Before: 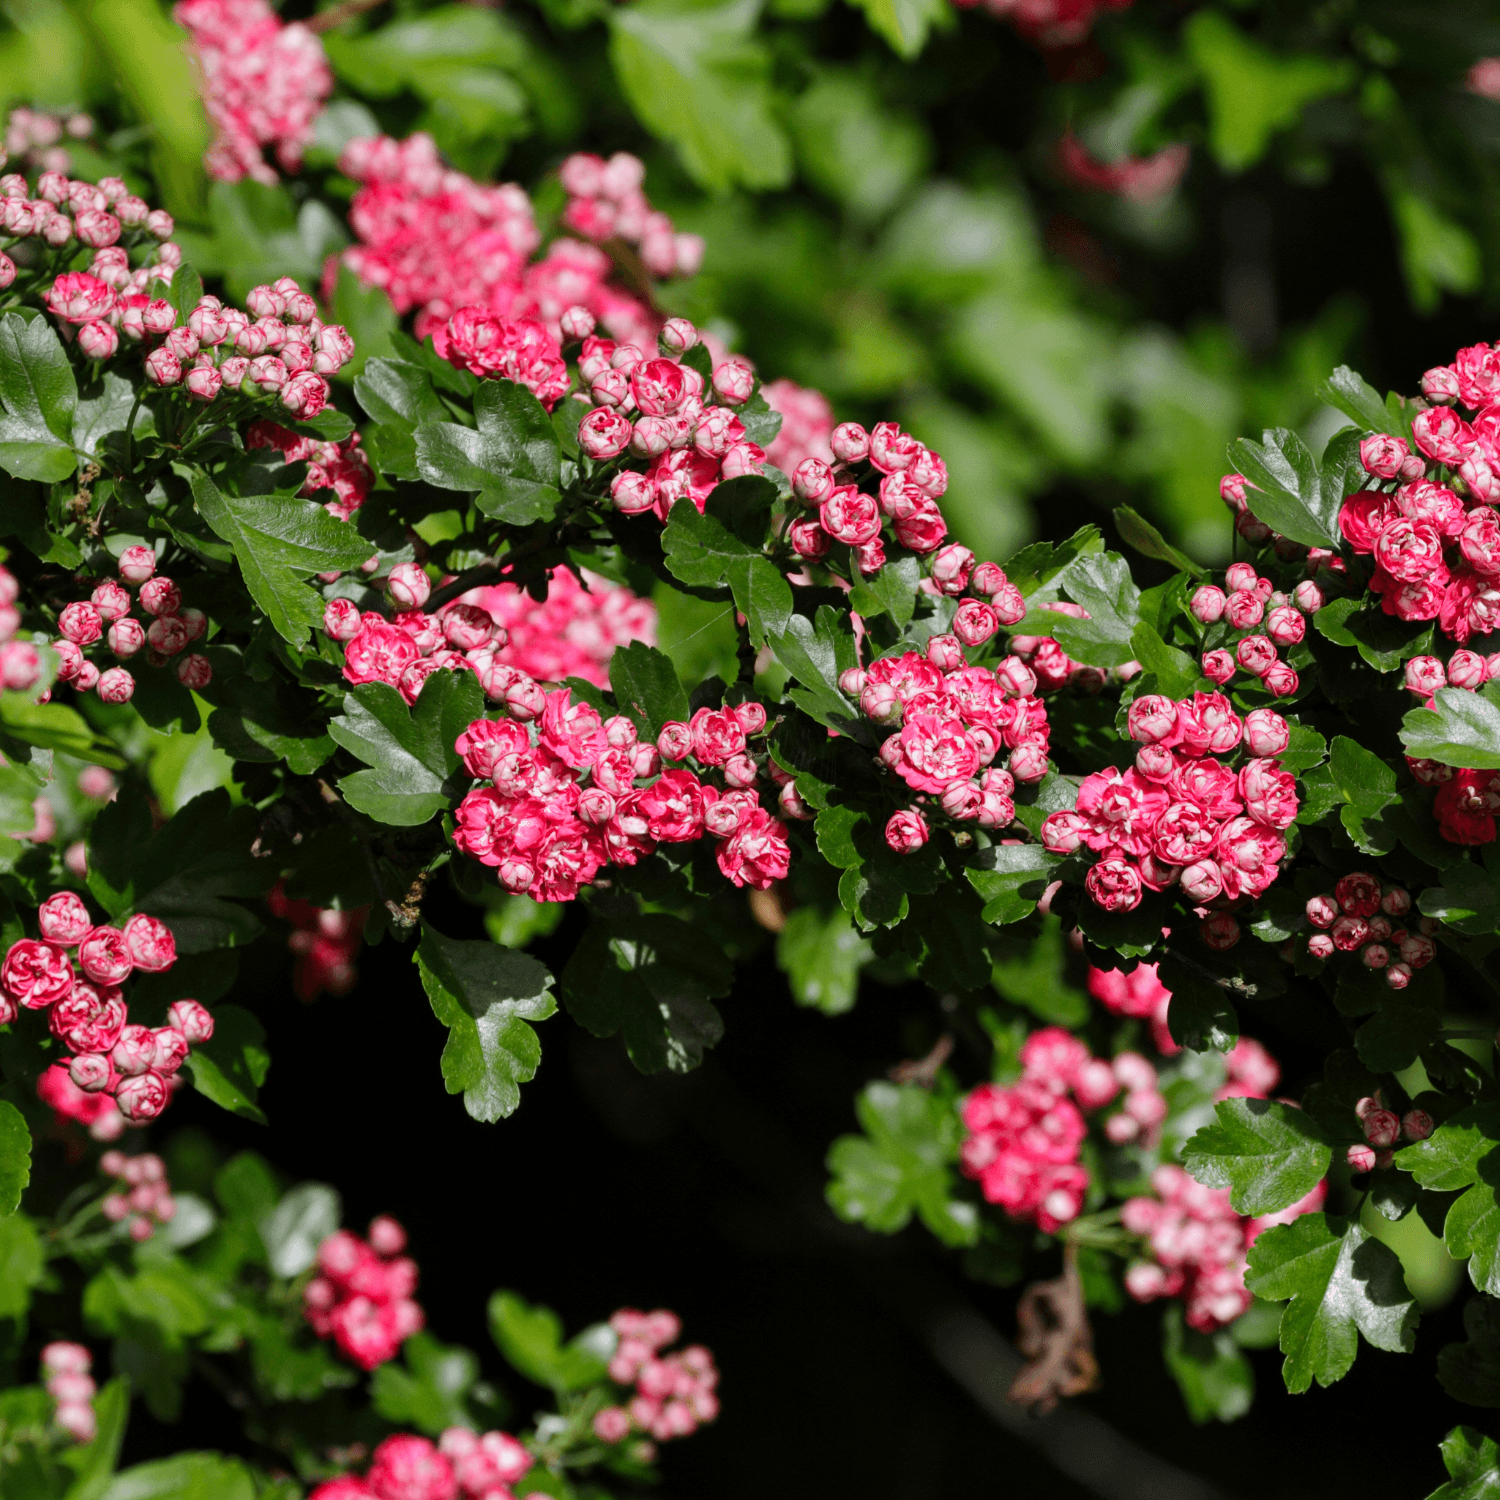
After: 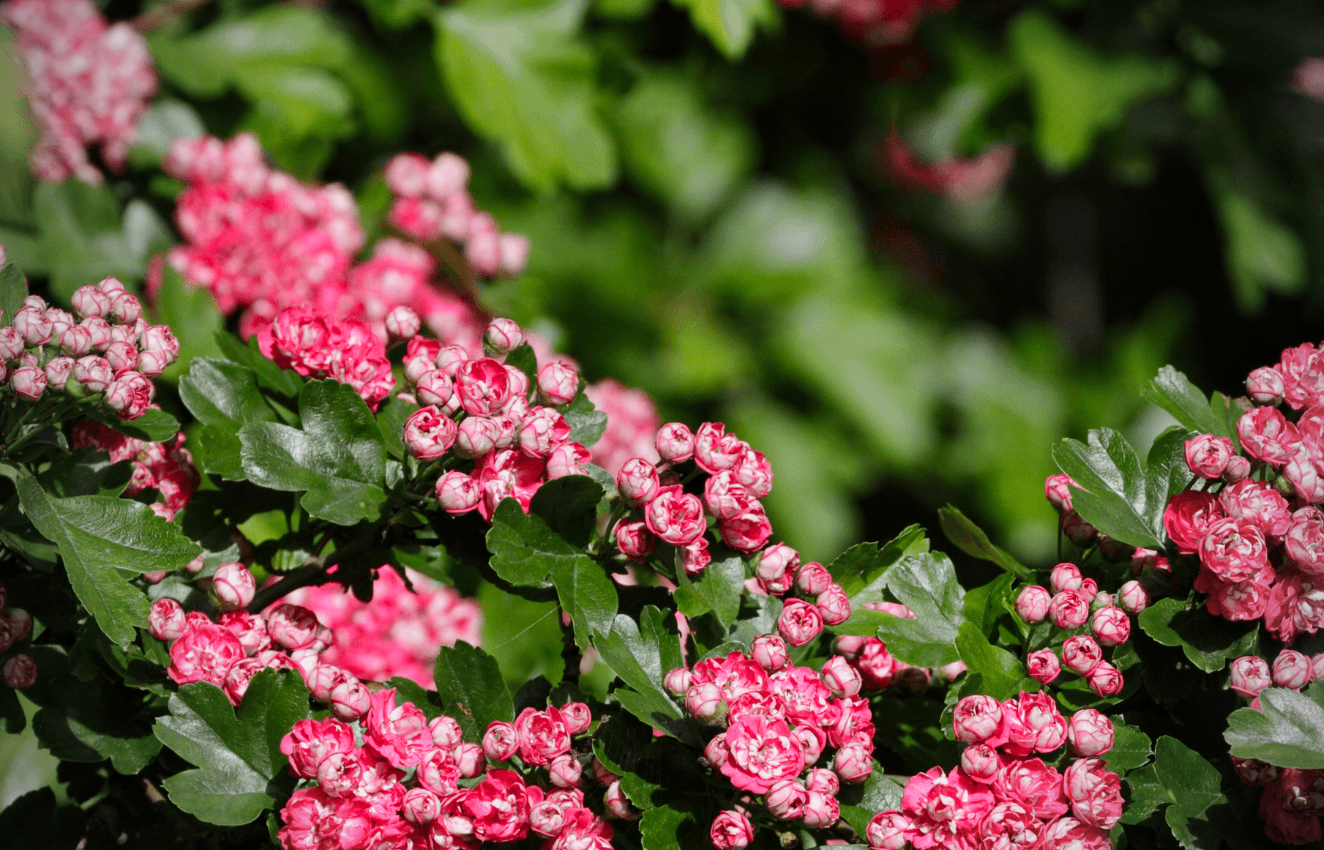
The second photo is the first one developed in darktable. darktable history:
vignetting: fall-off start 73.94%
crop and rotate: left 11.677%, bottom 43.317%
